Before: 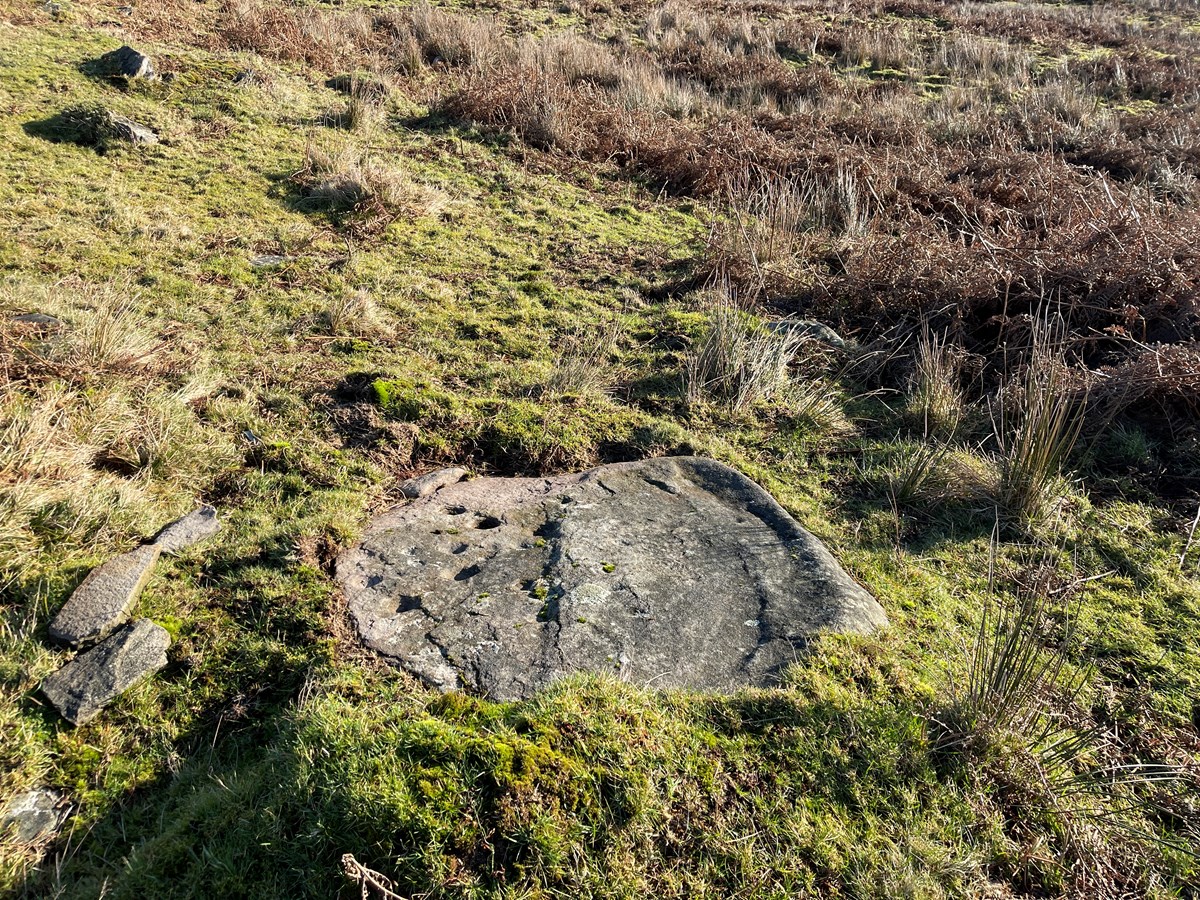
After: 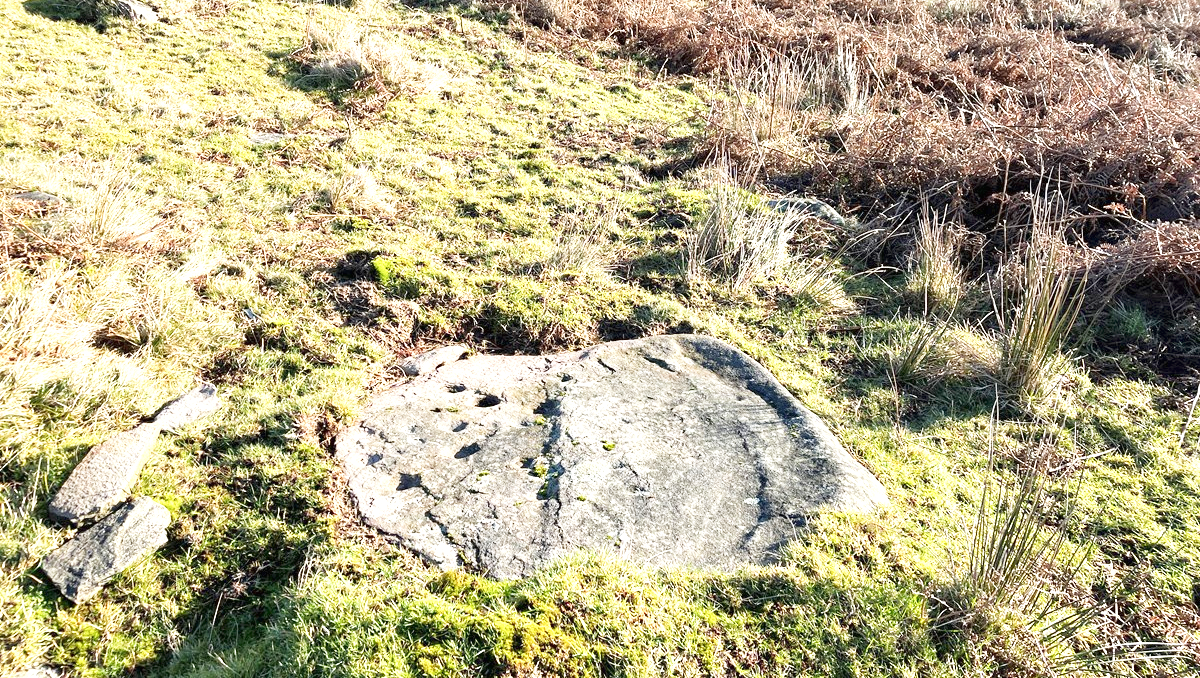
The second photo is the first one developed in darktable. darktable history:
base curve: curves: ch0 [(0, 0) (0.204, 0.334) (0.55, 0.733) (1, 1)], preserve colors none
crop: top 13.627%, bottom 11.035%
tone equalizer: smoothing diameter 24.84%, edges refinement/feathering 12.48, preserve details guided filter
exposure: black level correction 0, exposure 1.127 EV, compensate highlight preservation false
